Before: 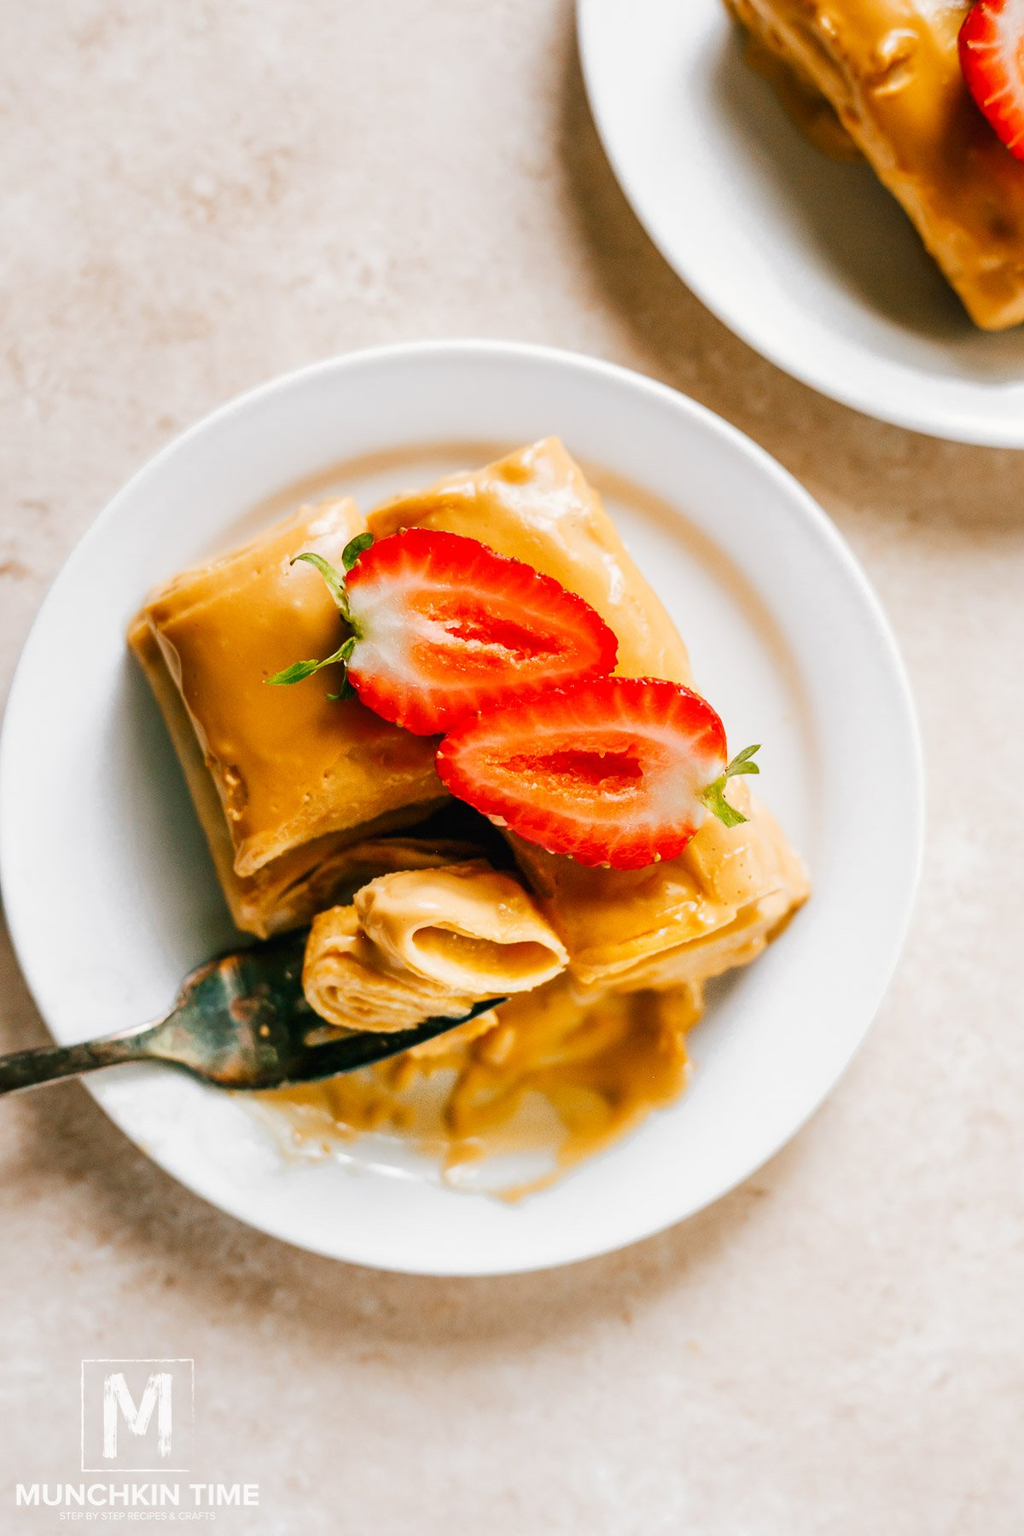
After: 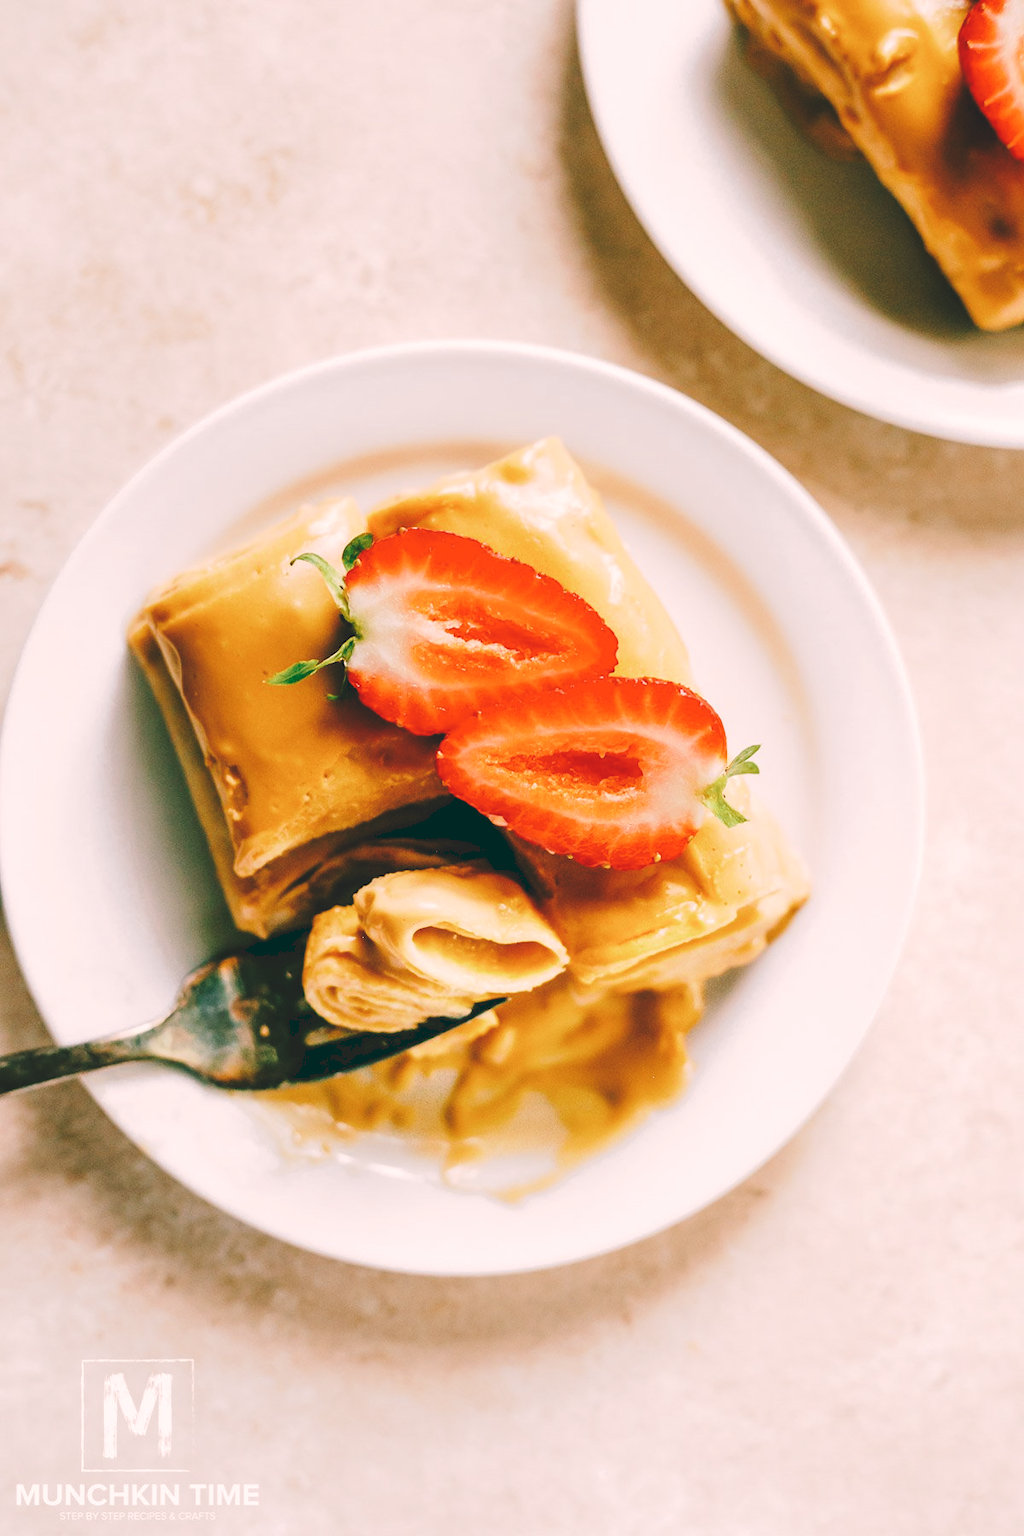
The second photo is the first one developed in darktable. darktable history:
tone curve: curves: ch0 [(0, 0) (0.003, 0.139) (0.011, 0.14) (0.025, 0.138) (0.044, 0.14) (0.069, 0.149) (0.1, 0.161) (0.136, 0.179) (0.177, 0.203) (0.224, 0.245) (0.277, 0.302) (0.335, 0.382) (0.399, 0.461) (0.468, 0.546) (0.543, 0.614) (0.623, 0.687) (0.709, 0.758) (0.801, 0.84) (0.898, 0.912) (1, 1)], preserve colors none
color look up table: target L [97.78, 89.68, 89.74, 89.75, 79.64, 72.03, 64.2, 57.28, 49.61, 53.16, 29.19, 4.598, 201.28, 96.29, 80.5, 78.09, 66.57, 66.45, 57.83, 54.17, 53.35, 43.64, 33.09, 31.42, 31.16, 23.11, 81.67, 68.78, 65.59, 63.25, 52.74, 65.46, 55.52, 54.21, 41.78, 48.26, 34.01, 34.09, 25.08, 19.76, 21.58, 1.786, 0.512, 91.6, 80.32, 64.16, 57.37, 55.07, 31.94], target a [-25.45, -20.16, -30.35, -26.28, -15.94, -4.404, -48.24, -23.47, -26.48, -2.807, -28.91, -14.47, 0, 7.999, 3.572, 17.75, 41.18, 8.556, 28.35, 55.16, 64.57, 26.08, 38.74, 32.82, 1.097, -3, 32.1, 20.25, 30.94, 64.99, 21.23, 54.92, 71, 44.23, 15.35, 58.74, 24.57, 41.59, 24.53, -1.465, 25.92, 15.14, 0.811, -20.37, -17.83, -1.673, -9.092, -23.69, -17.98], target b [47.37, 19.49, 35.54, 15.4, 4.422, 62.34, 38.49, 14.94, 30.71, 43.57, 17.98, 7.027, -0.001, 17.75, 48.08, 65.85, 23.88, 24.29, 50.93, 58.44, 41.95, 29.73, 39.73, 19.93, 4.377, 26.32, -12.53, -6.146, -41.8, -19.14, -27.31, -39.65, 10.84, -7.429, -60.93, -23.17, -7.338, -53.47, -56.76, -27.42, -33.67, -36.17, -9.965, -4.248, -21.45, -12.53, -46.31, -19.01, -4.16], num patches 49
